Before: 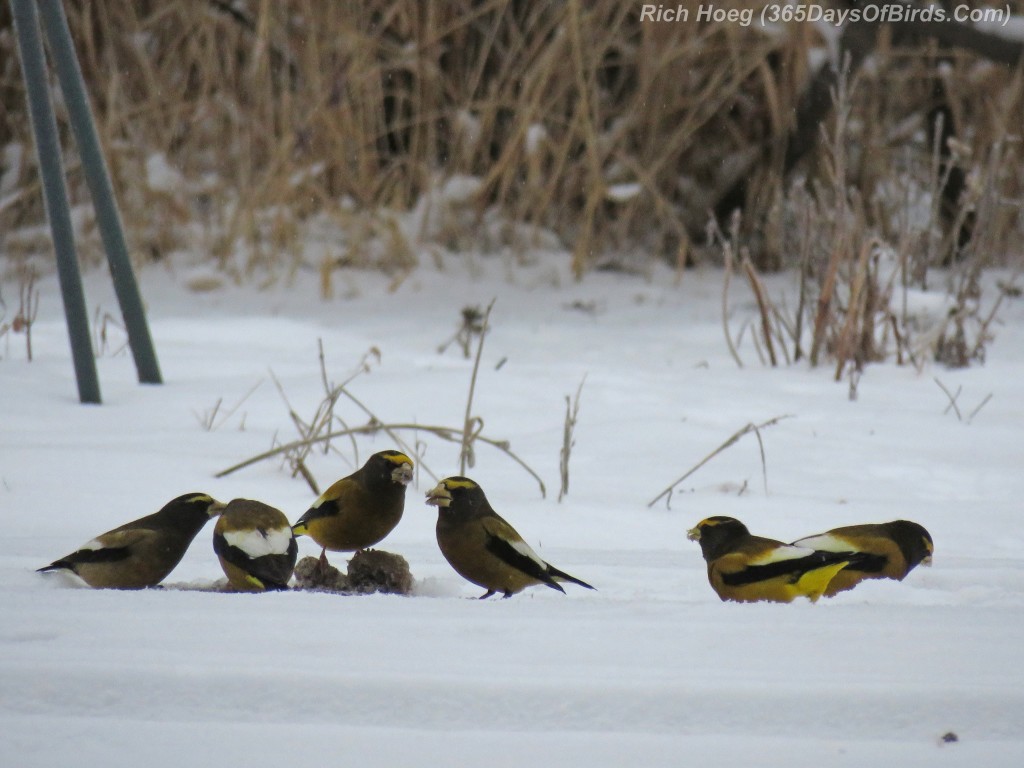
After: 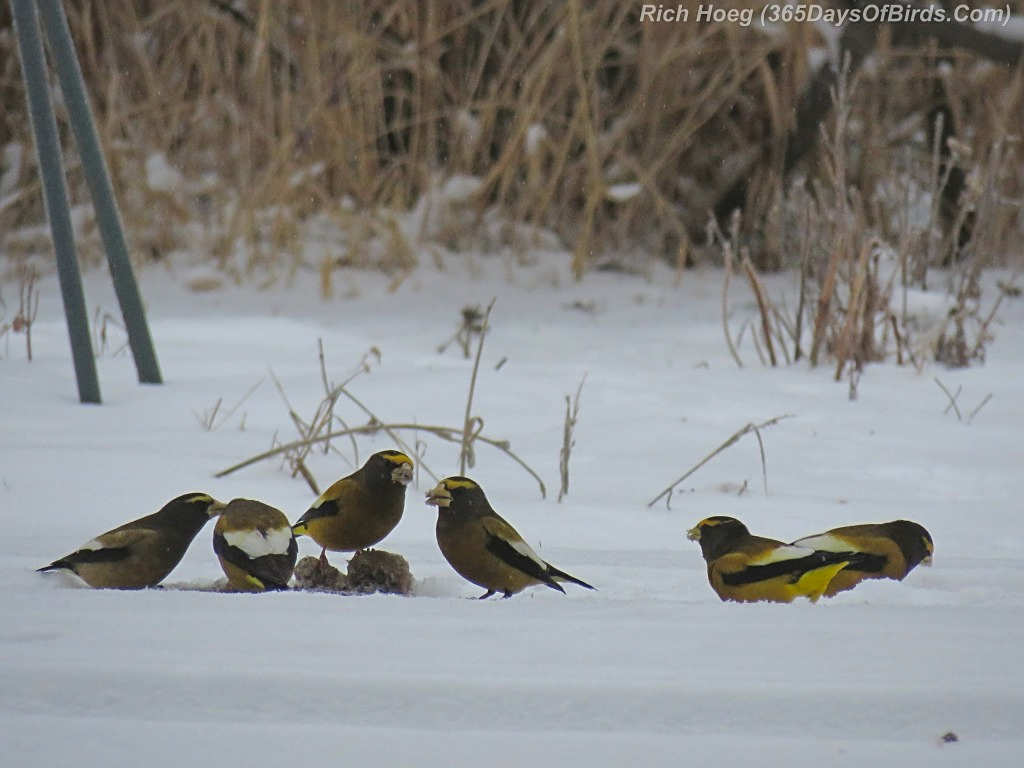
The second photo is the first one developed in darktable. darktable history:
shadows and highlights: shadows 9.31, white point adjustment 0.983, highlights -39.18
contrast brightness saturation: contrast -0.13
sharpen: on, module defaults
tone equalizer: edges refinement/feathering 500, mask exposure compensation -1.57 EV, preserve details no
